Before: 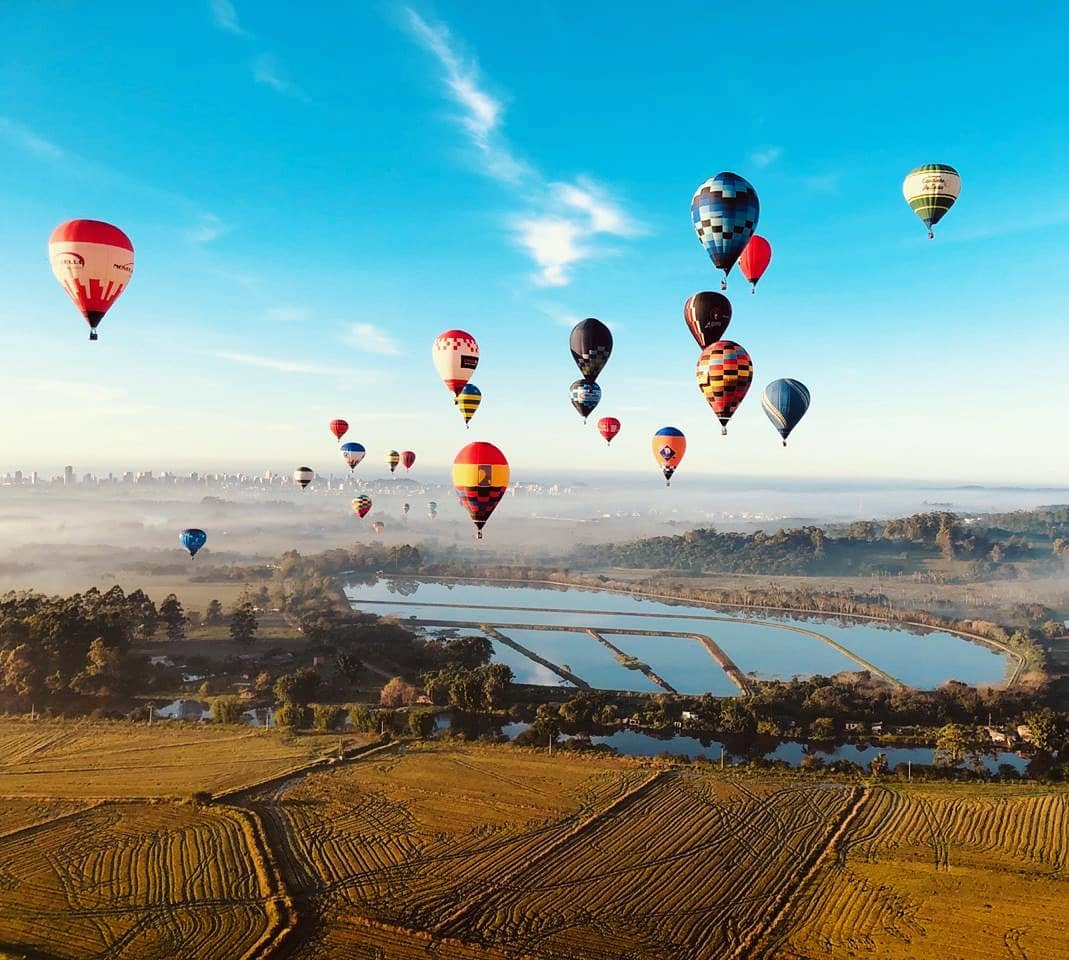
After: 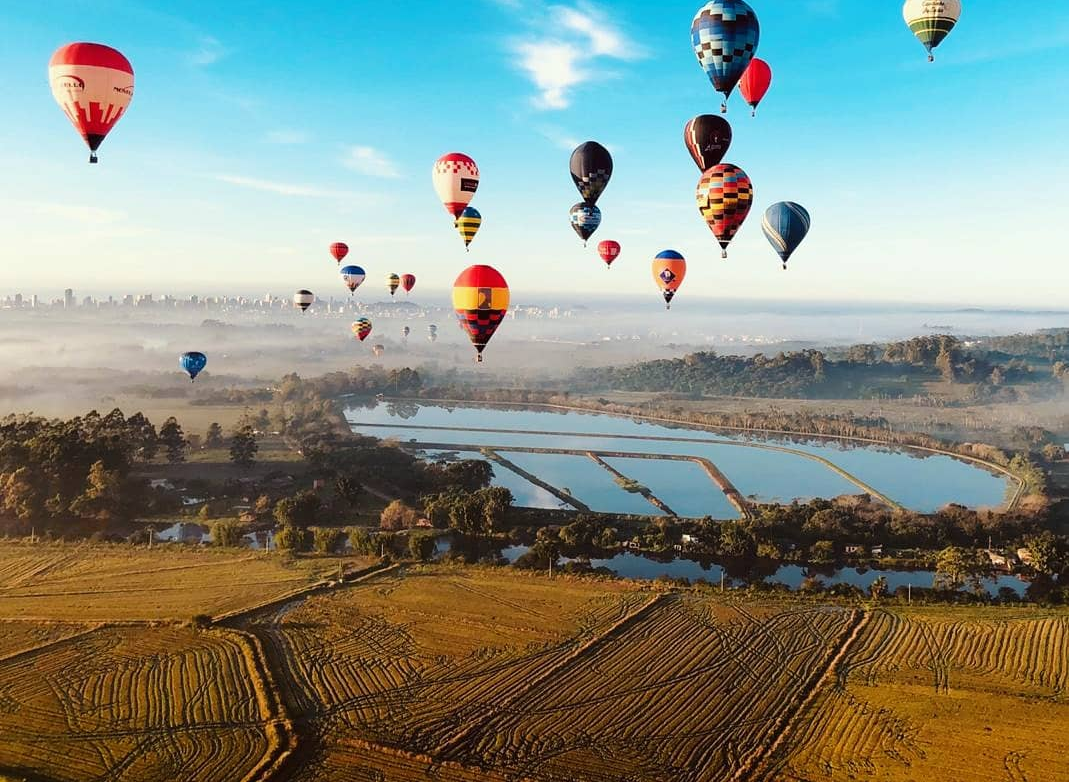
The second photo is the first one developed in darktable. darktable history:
crop and rotate: top 18.444%
